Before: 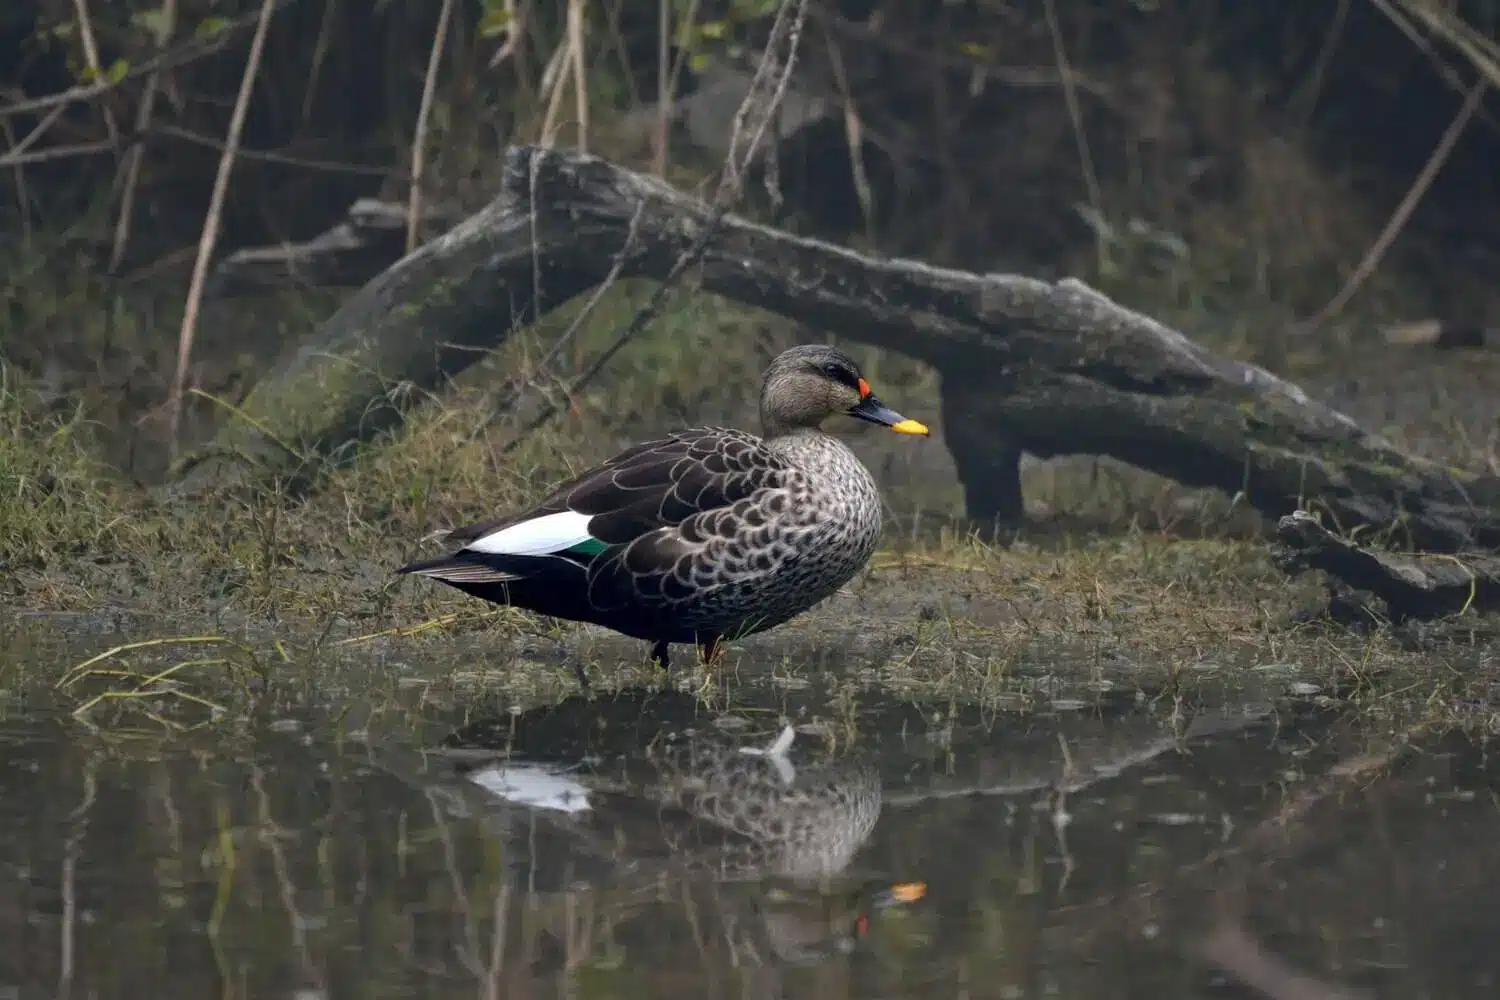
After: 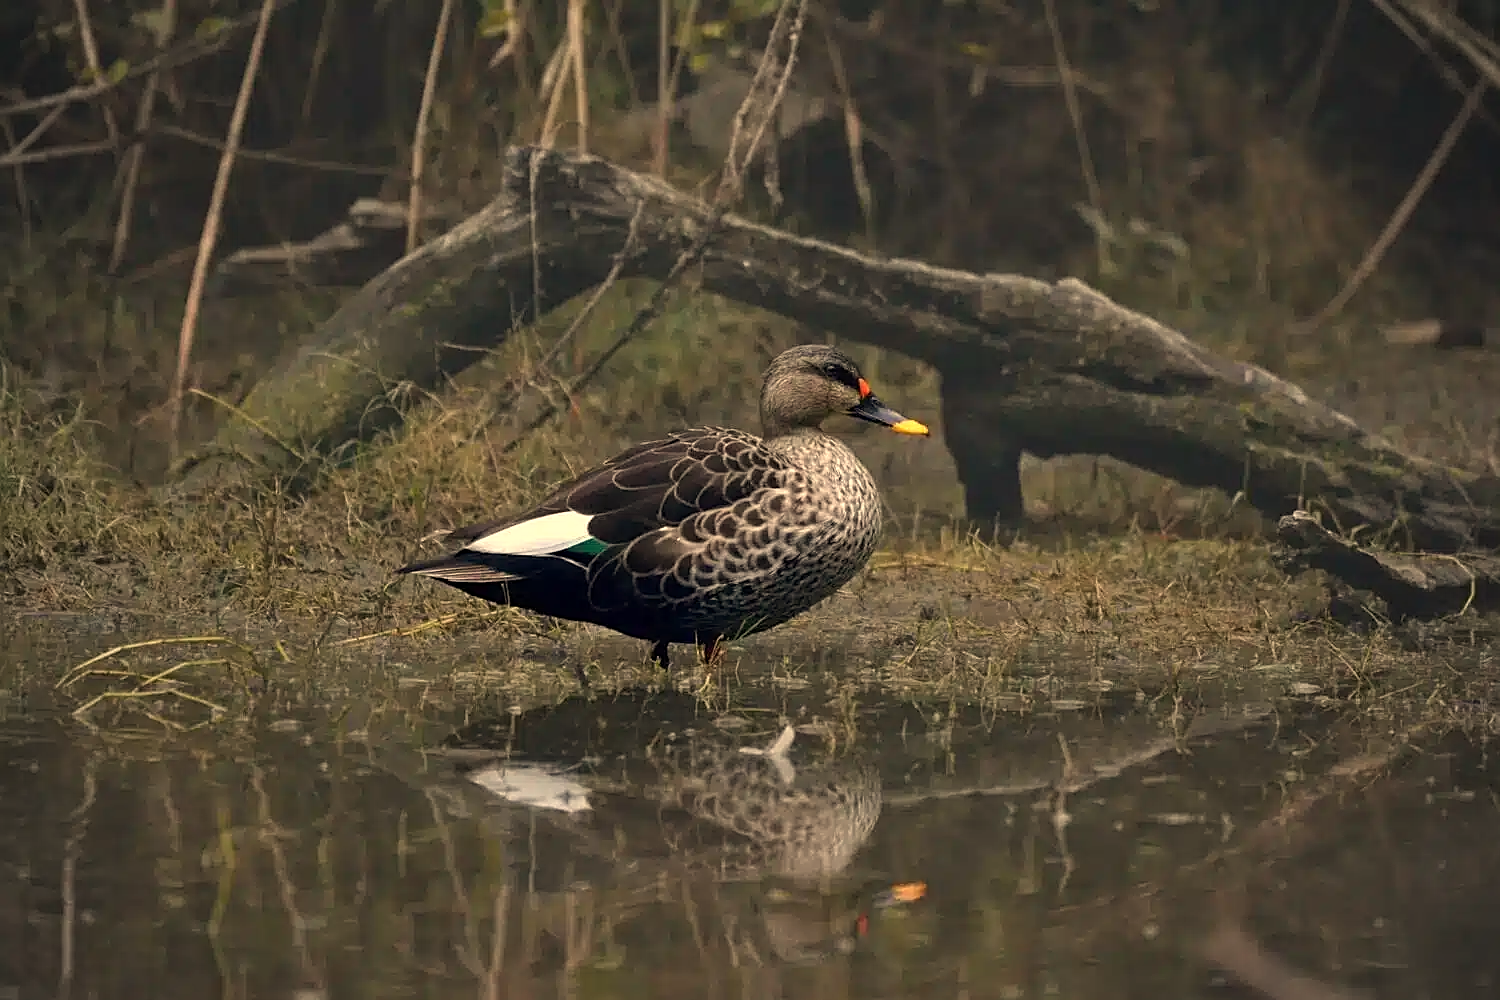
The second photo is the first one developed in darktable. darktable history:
white balance: red 1.138, green 0.996, blue 0.812
vignetting: fall-off radius 60.92%
sharpen: on, module defaults
